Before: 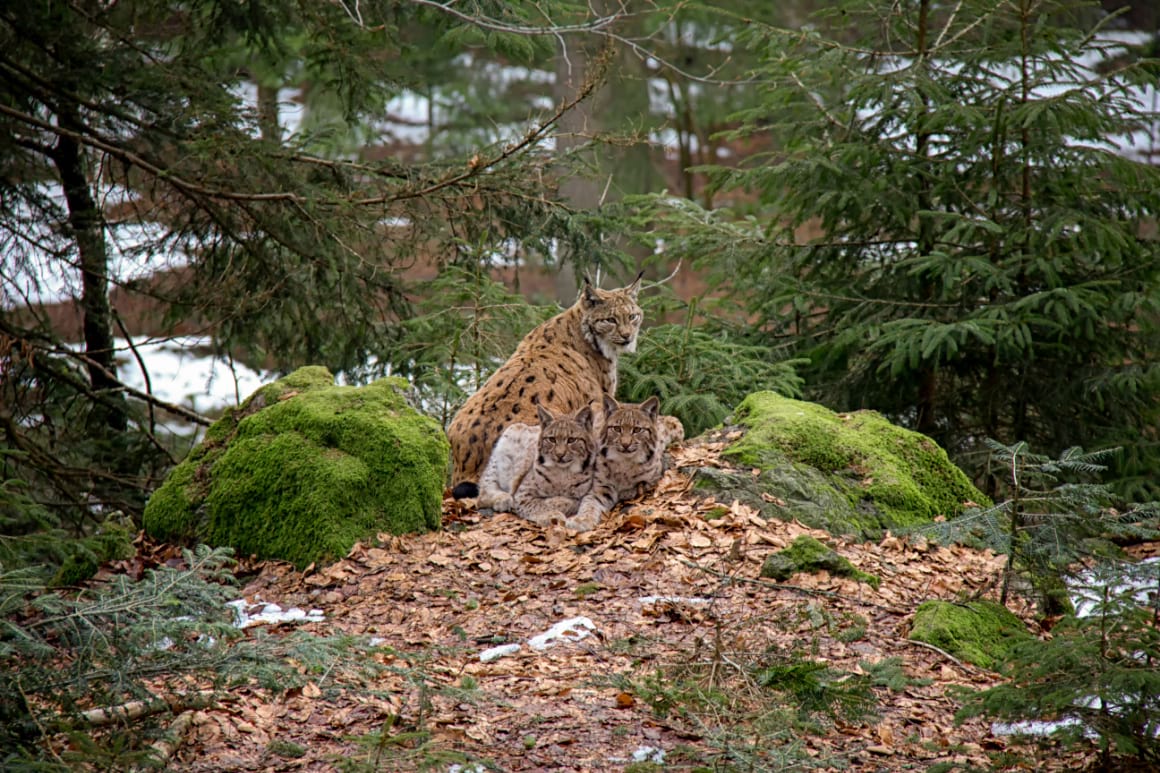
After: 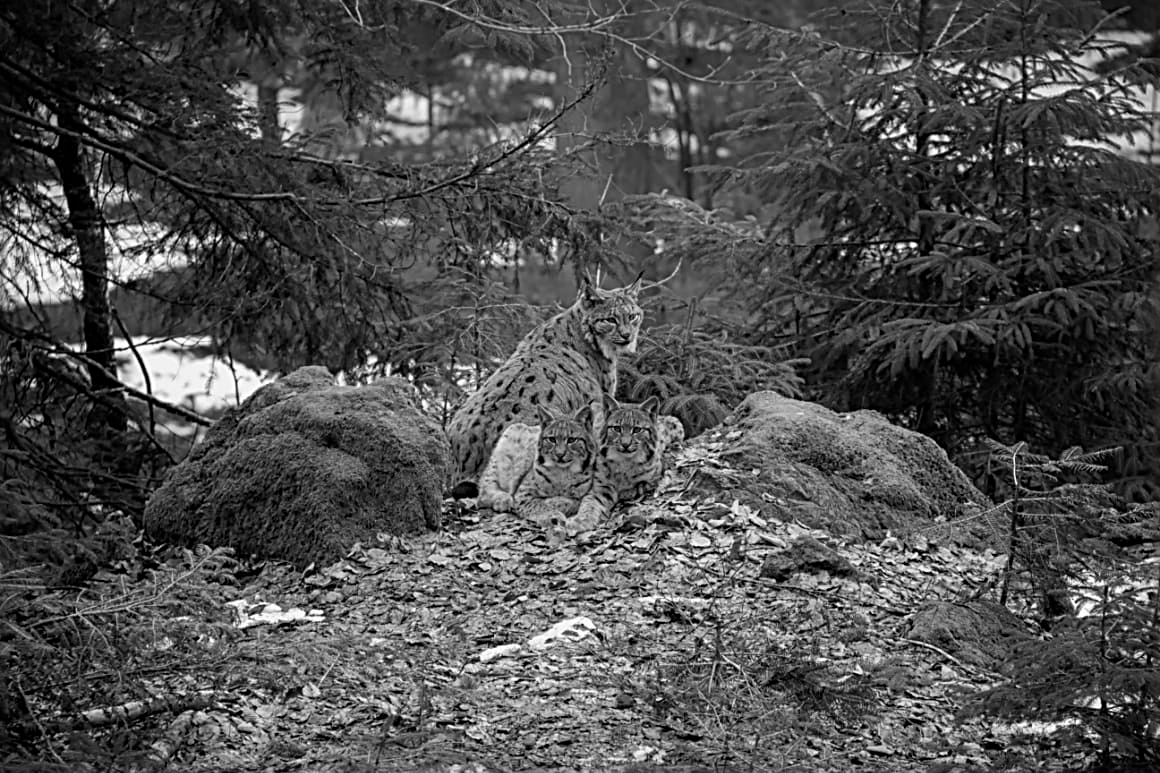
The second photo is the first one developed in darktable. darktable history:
sharpen: radius 2.755
color calibration: output gray [0.267, 0.423, 0.261, 0], illuminant same as pipeline (D50), adaptation XYZ, x 0.346, y 0.359, temperature 5006.85 K
